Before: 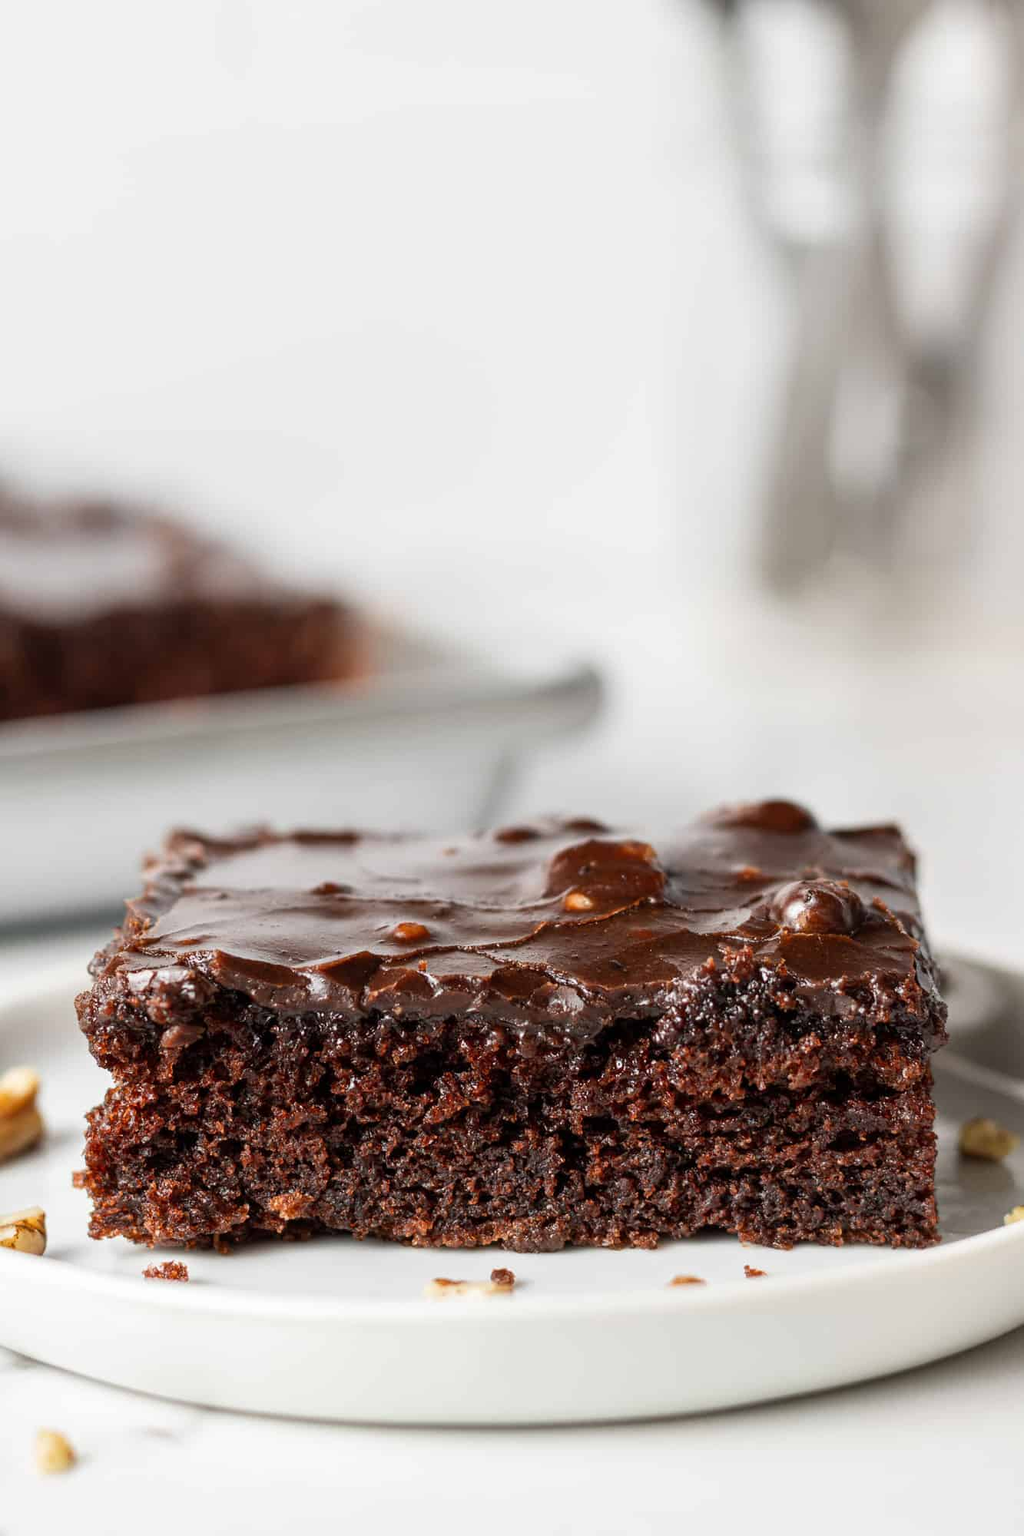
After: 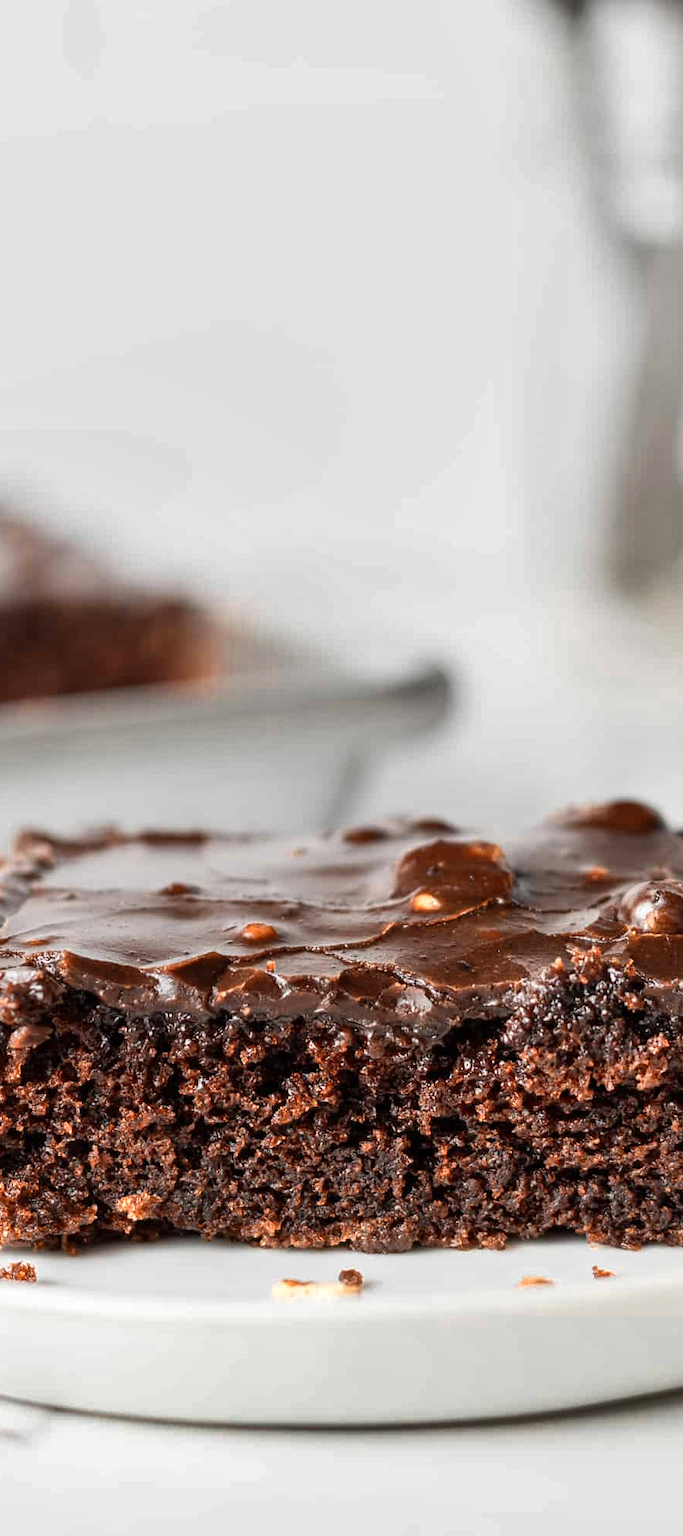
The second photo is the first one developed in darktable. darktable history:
color zones: curves: ch0 [(0.018, 0.548) (0.197, 0.654) (0.425, 0.447) (0.605, 0.658) (0.732, 0.579)]; ch1 [(0.105, 0.531) (0.224, 0.531) (0.386, 0.39) (0.618, 0.456) (0.732, 0.456) (0.956, 0.421)]; ch2 [(0.039, 0.583) (0.215, 0.465) (0.399, 0.544) (0.465, 0.548) (0.614, 0.447) (0.724, 0.43) (0.882, 0.623) (0.956, 0.632)]
shadows and highlights: soften with gaussian
crop and rotate: left 14.905%, right 18.371%
